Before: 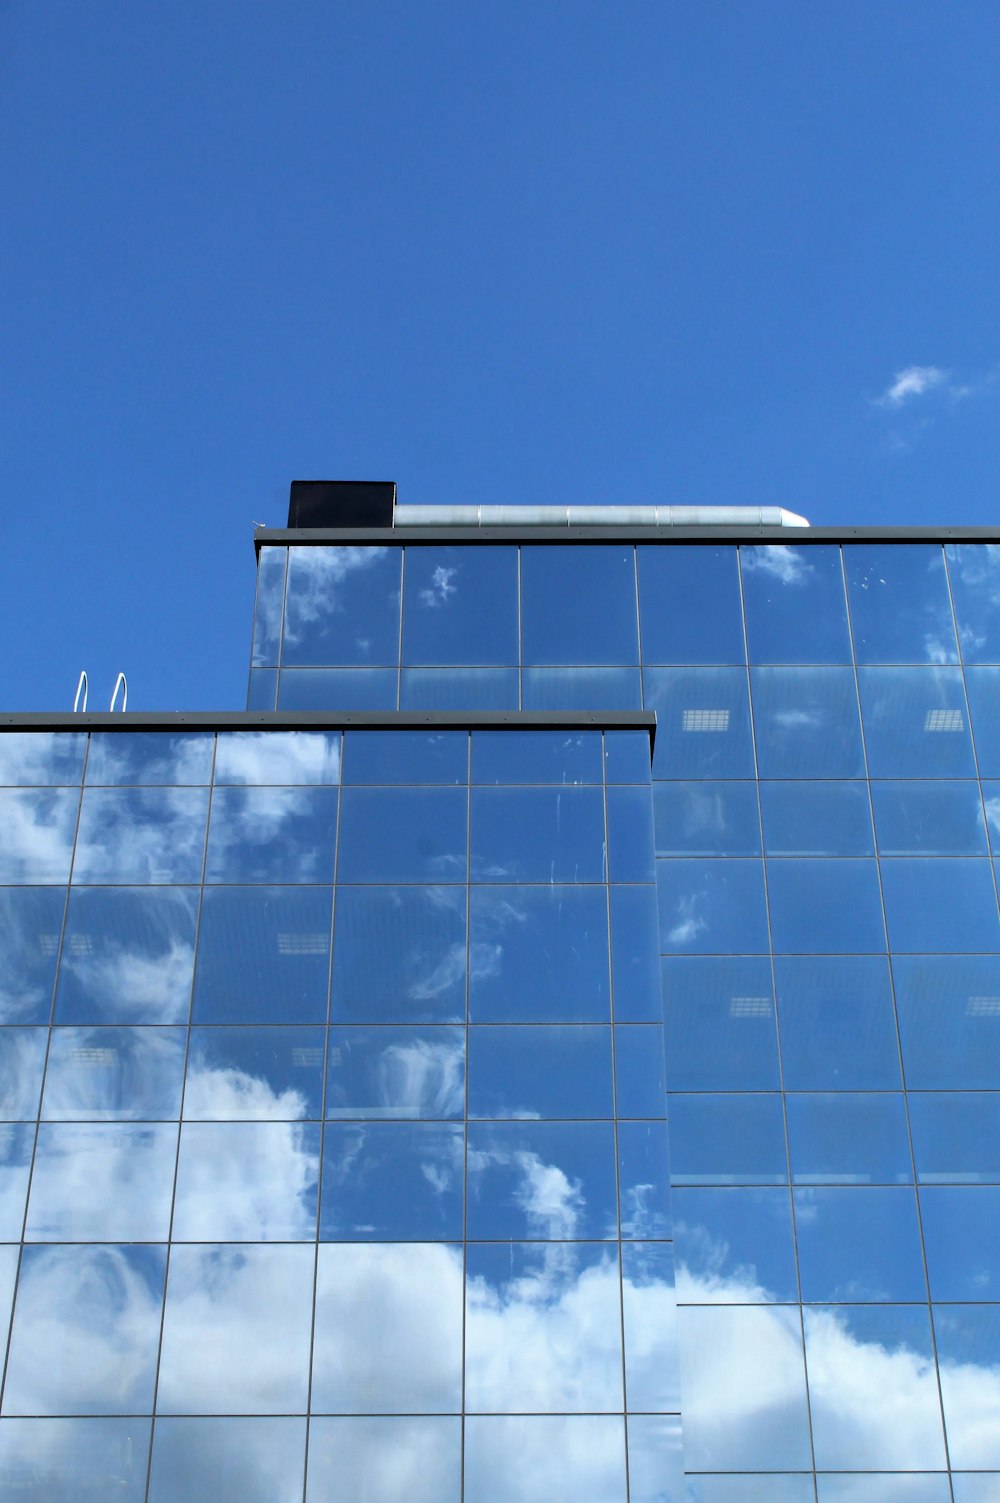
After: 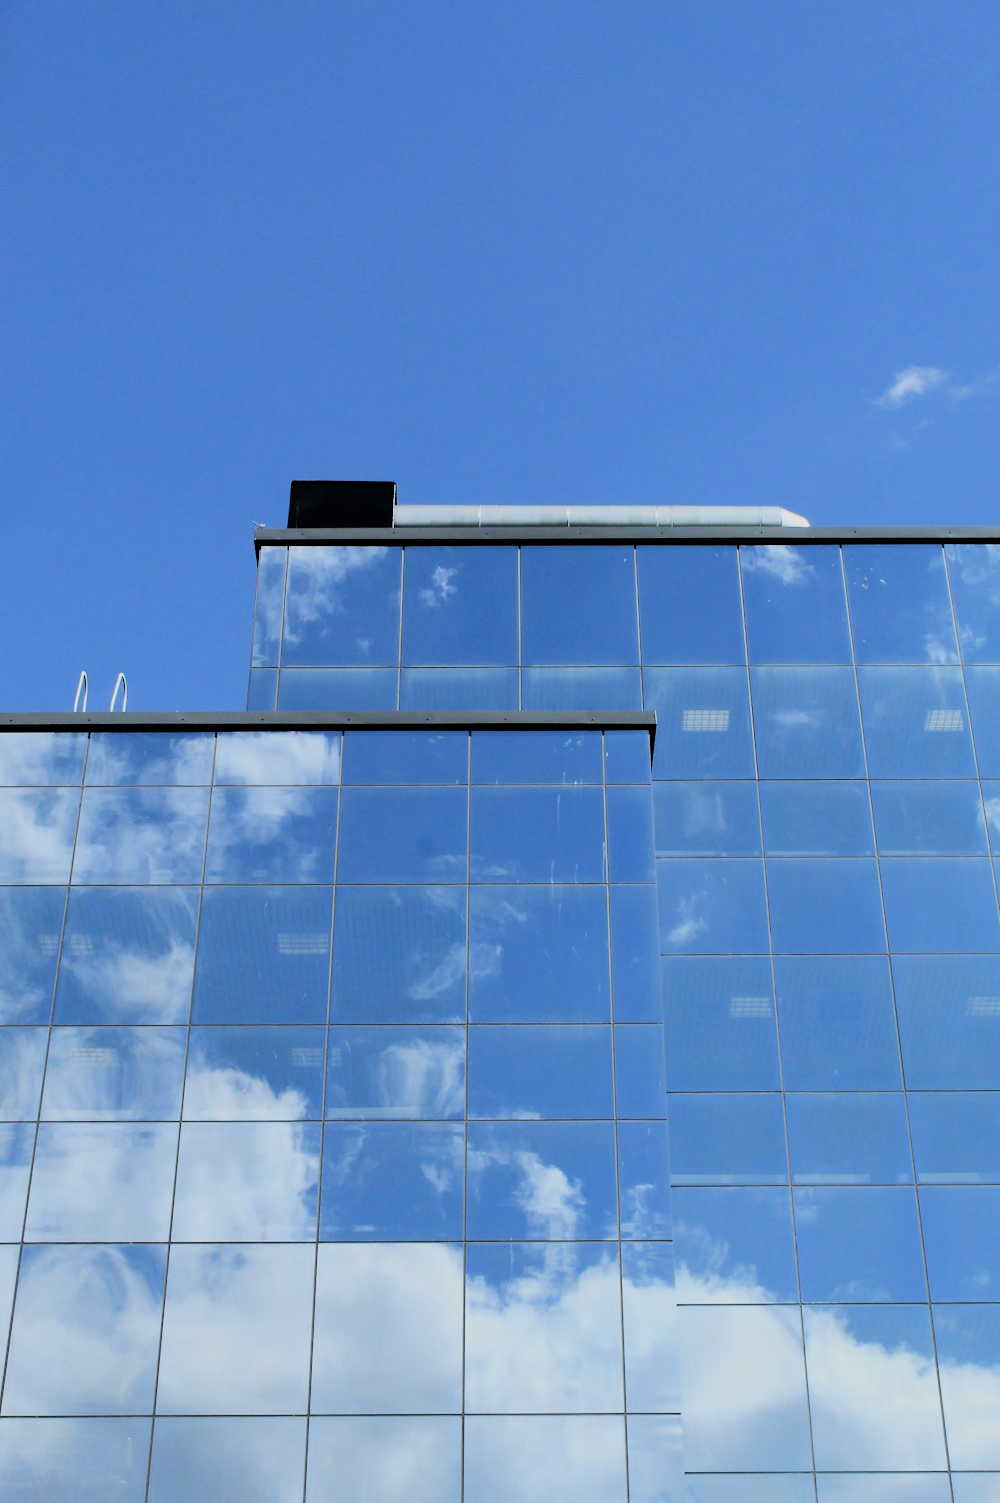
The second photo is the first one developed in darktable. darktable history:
tone curve: curves: ch0 [(0, 0) (0.035, 0.017) (0.131, 0.108) (0.279, 0.279) (0.476, 0.554) (0.617, 0.693) (0.704, 0.77) (0.801, 0.854) (0.895, 0.927) (1, 0.976)]; ch1 [(0, 0) (0.318, 0.278) (0.444, 0.427) (0.493, 0.488) (0.508, 0.502) (0.534, 0.526) (0.562, 0.555) (0.645, 0.648) (0.746, 0.764) (1, 1)]; ch2 [(0, 0) (0.316, 0.292) (0.381, 0.37) (0.423, 0.448) (0.476, 0.482) (0.502, 0.495) (0.522, 0.518) (0.533, 0.532) (0.593, 0.622) (0.634, 0.663) (0.7, 0.7) (0.861, 0.808) (1, 0.951)]
filmic rgb: black relative exposure -7.65 EV, white relative exposure 4.56 EV, hardness 3.61
